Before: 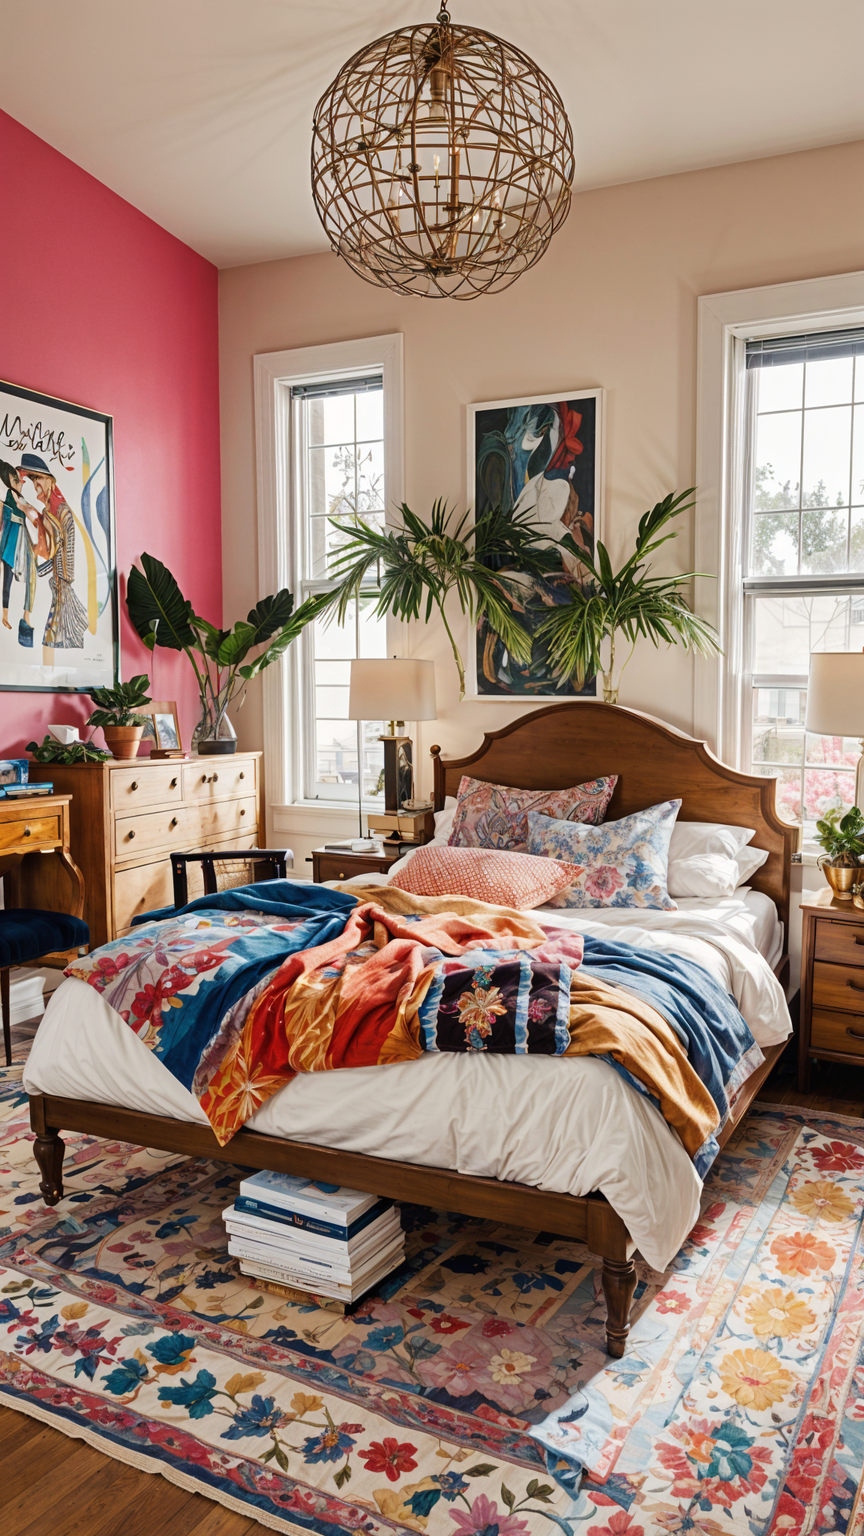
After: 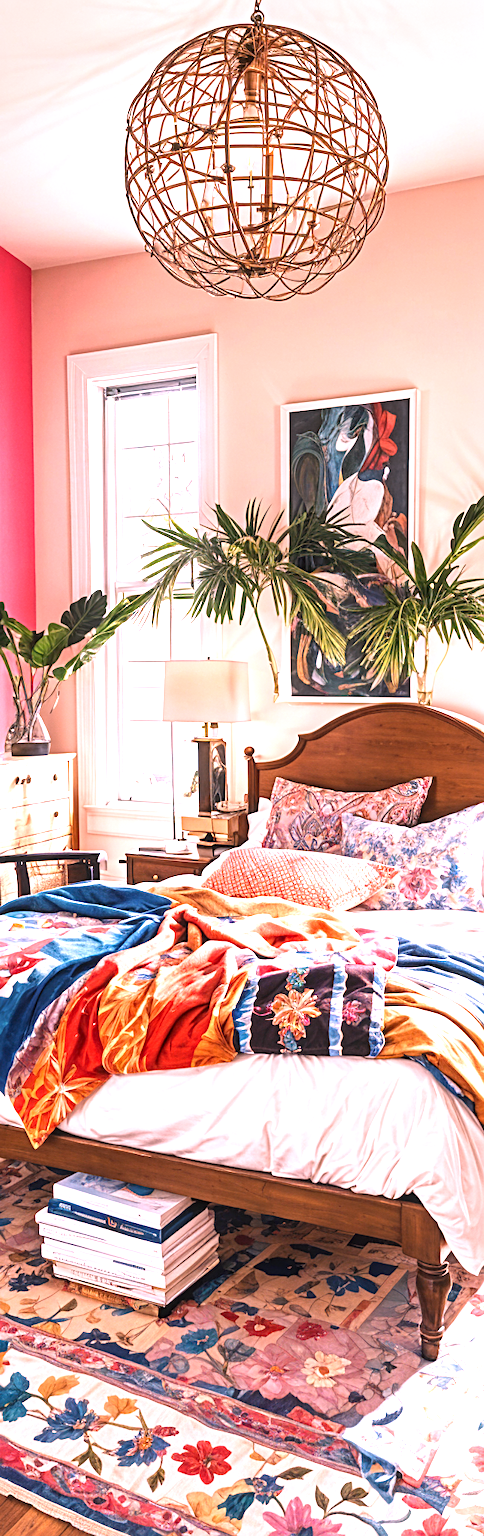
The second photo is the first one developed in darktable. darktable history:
exposure: black level correction 0, exposure 1.1 EV, compensate exposure bias true, compensate highlight preservation false
crop: left 21.674%, right 22.086%
white balance: red 1.188, blue 1.11
local contrast: on, module defaults
sharpen: radius 2.529, amount 0.323
